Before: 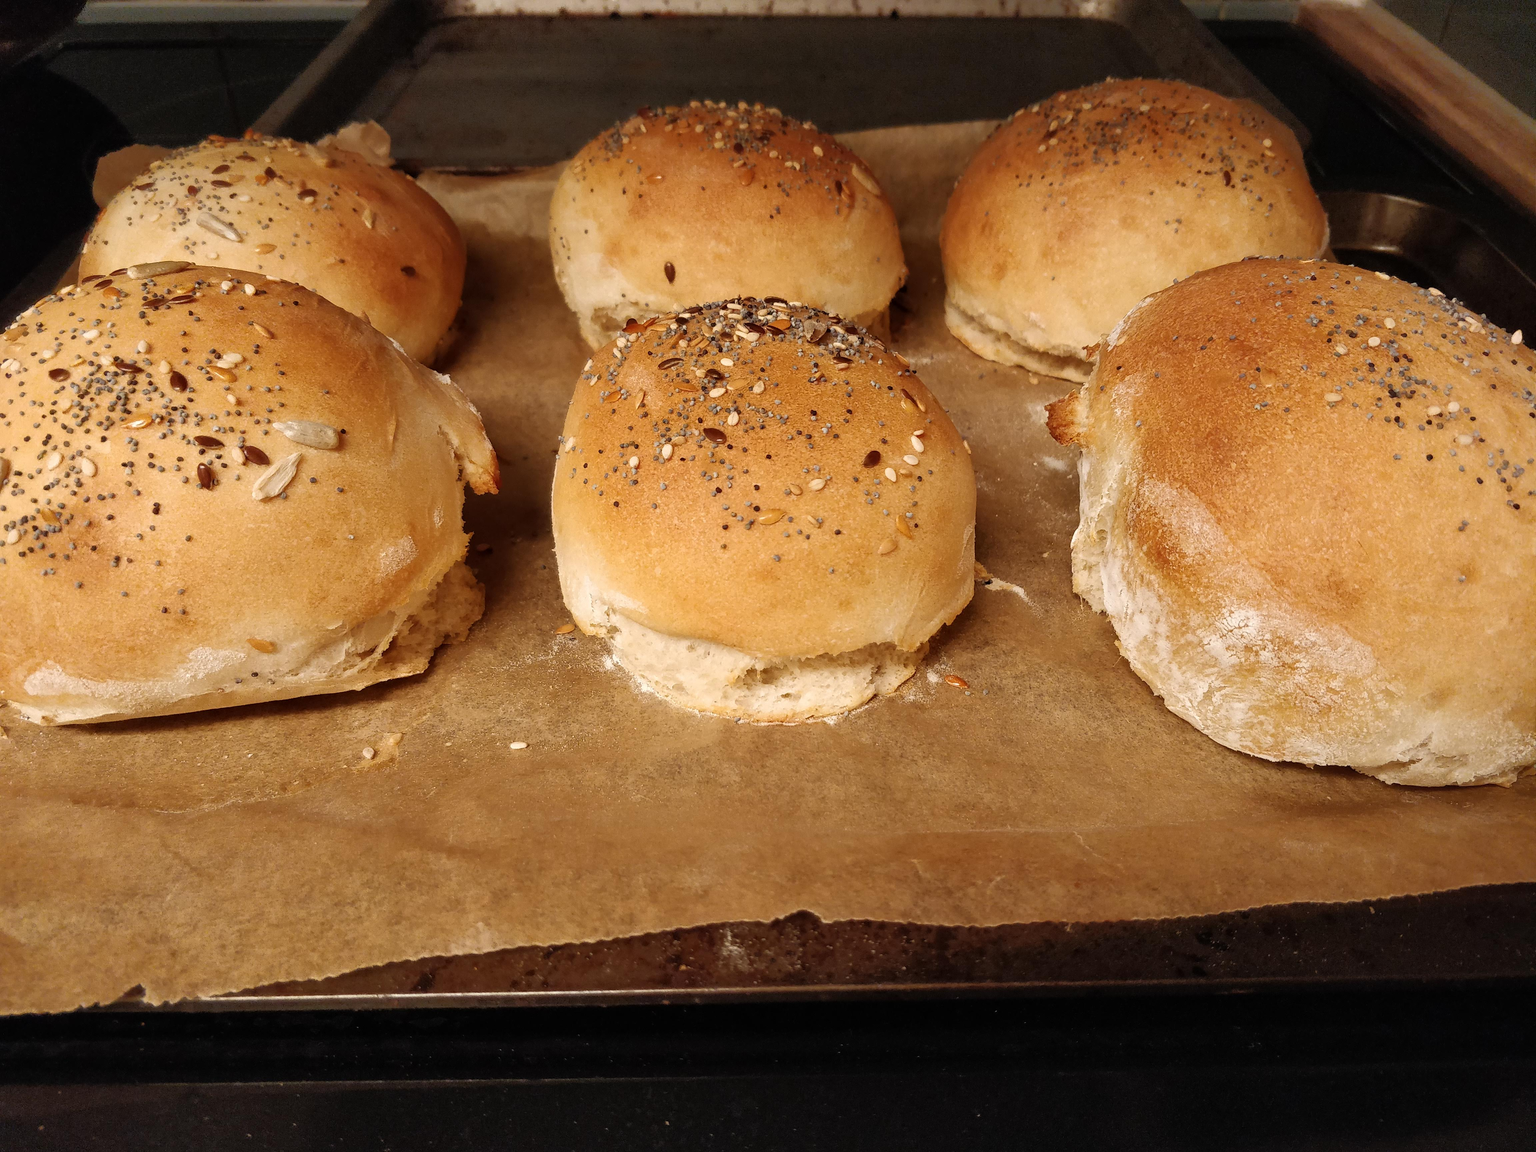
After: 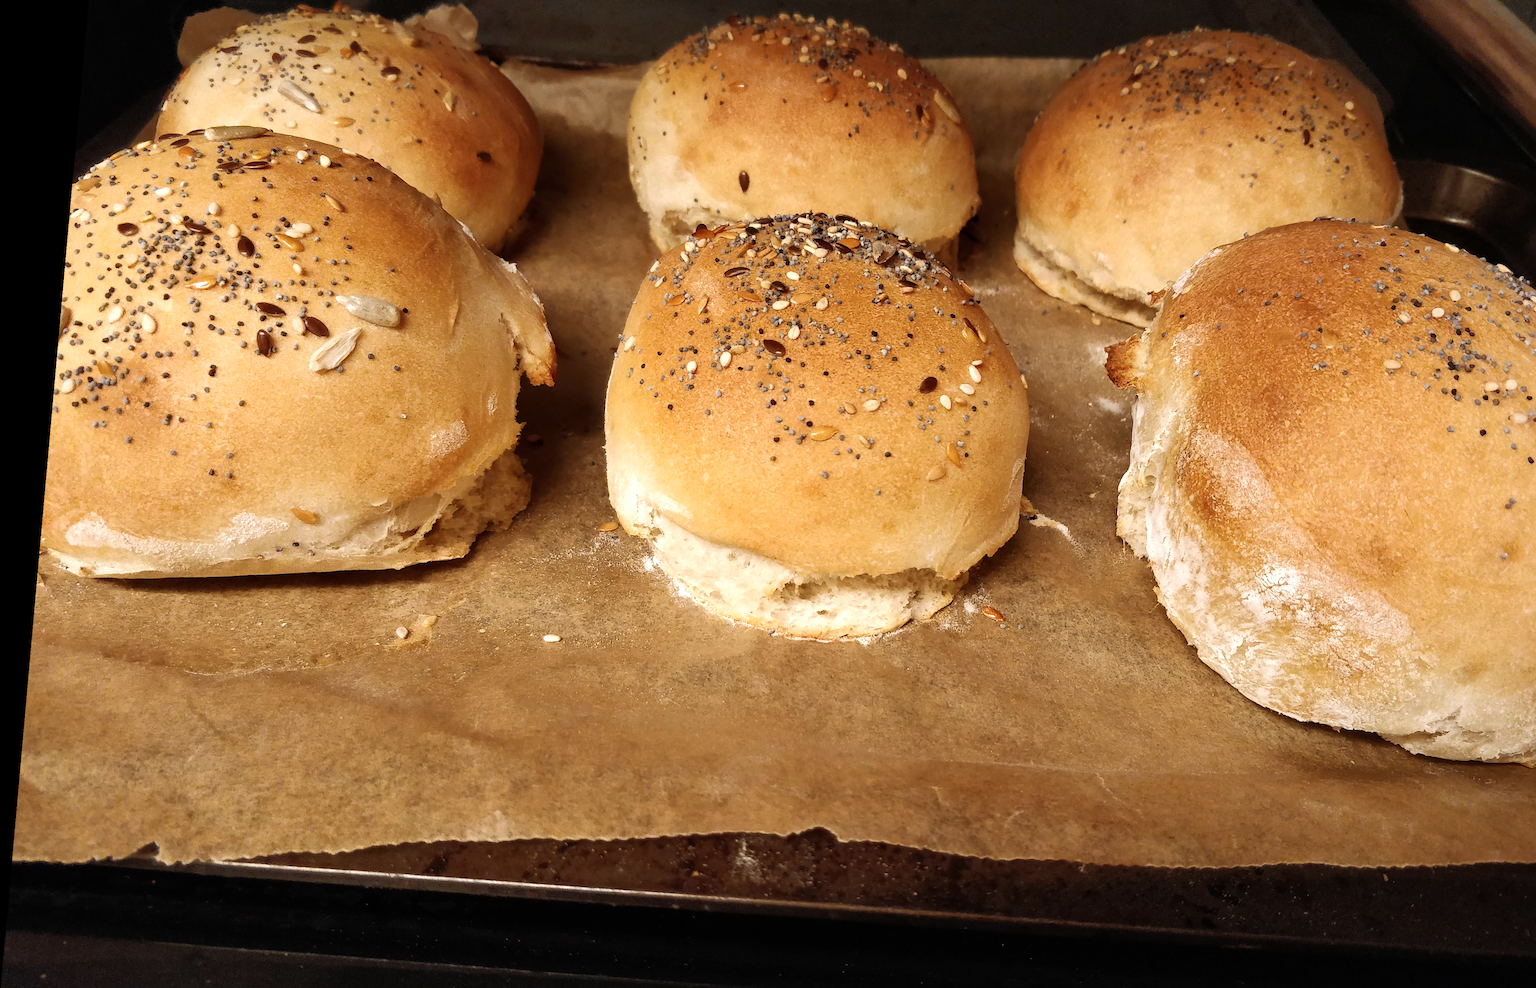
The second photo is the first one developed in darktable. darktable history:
rotate and perspective: rotation 5.12°, automatic cropping off
tone equalizer: -8 EV -0.417 EV, -7 EV -0.389 EV, -6 EV -0.333 EV, -5 EV -0.222 EV, -3 EV 0.222 EV, -2 EV 0.333 EV, -1 EV 0.389 EV, +0 EV 0.417 EV, edges refinement/feathering 500, mask exposure compensation -1.57 EV, preserve details no
crop and rotate: angle 0.03°, top 11.643%, right 5.651%, bottom 11.189%
white balance: red 0.976, blue 1.04
